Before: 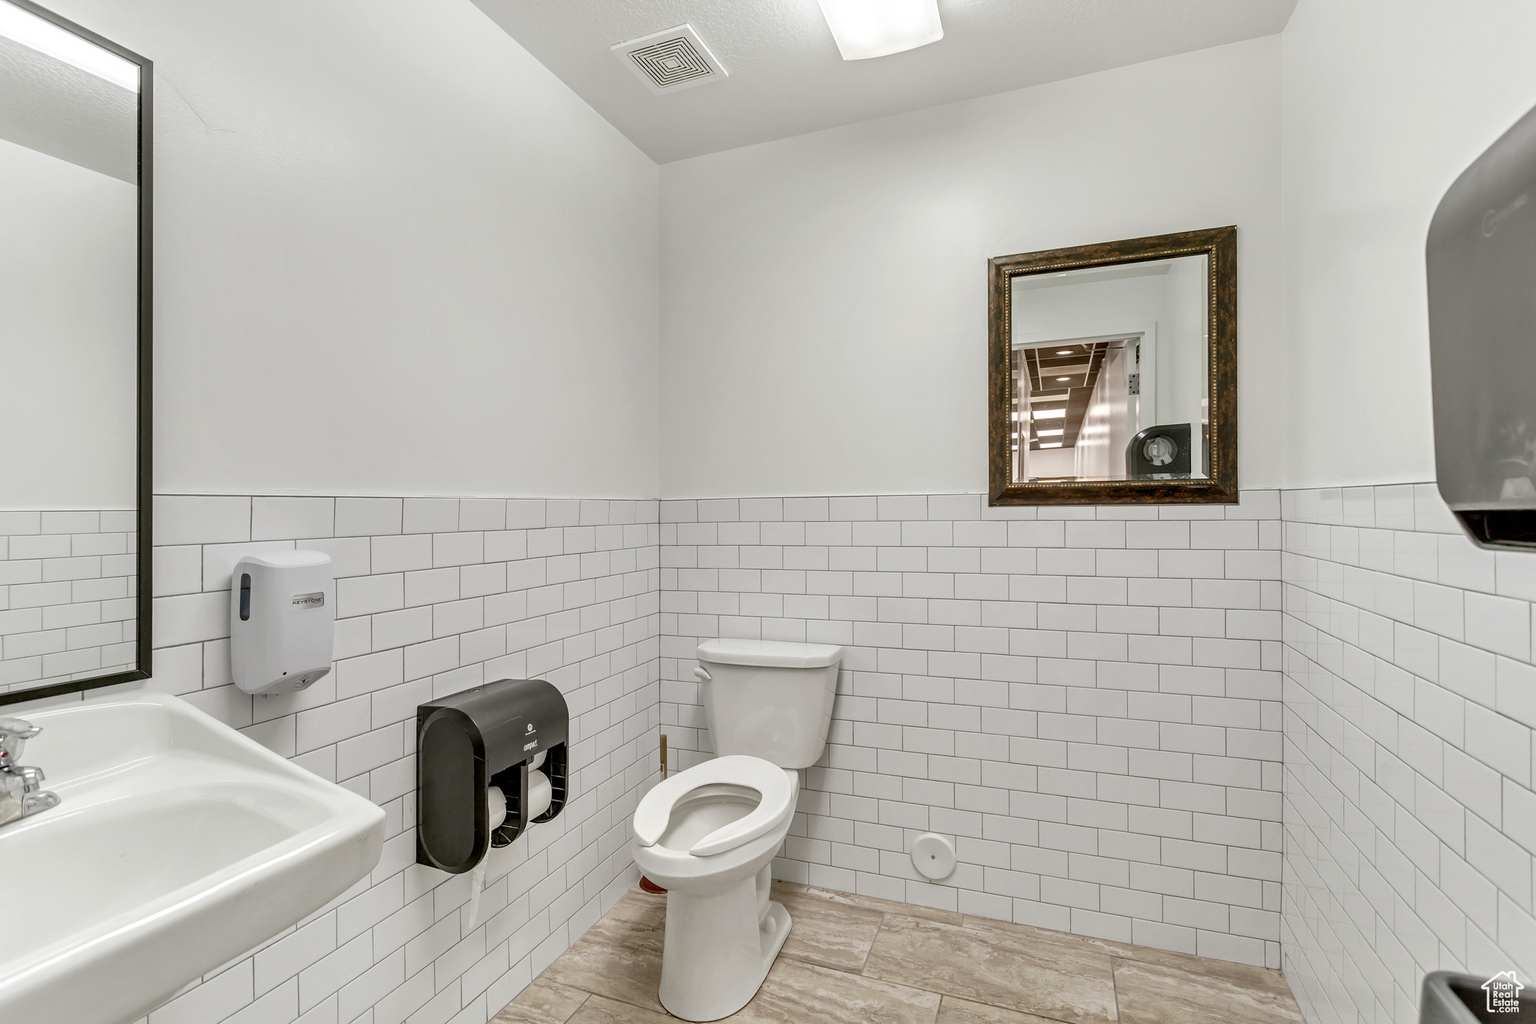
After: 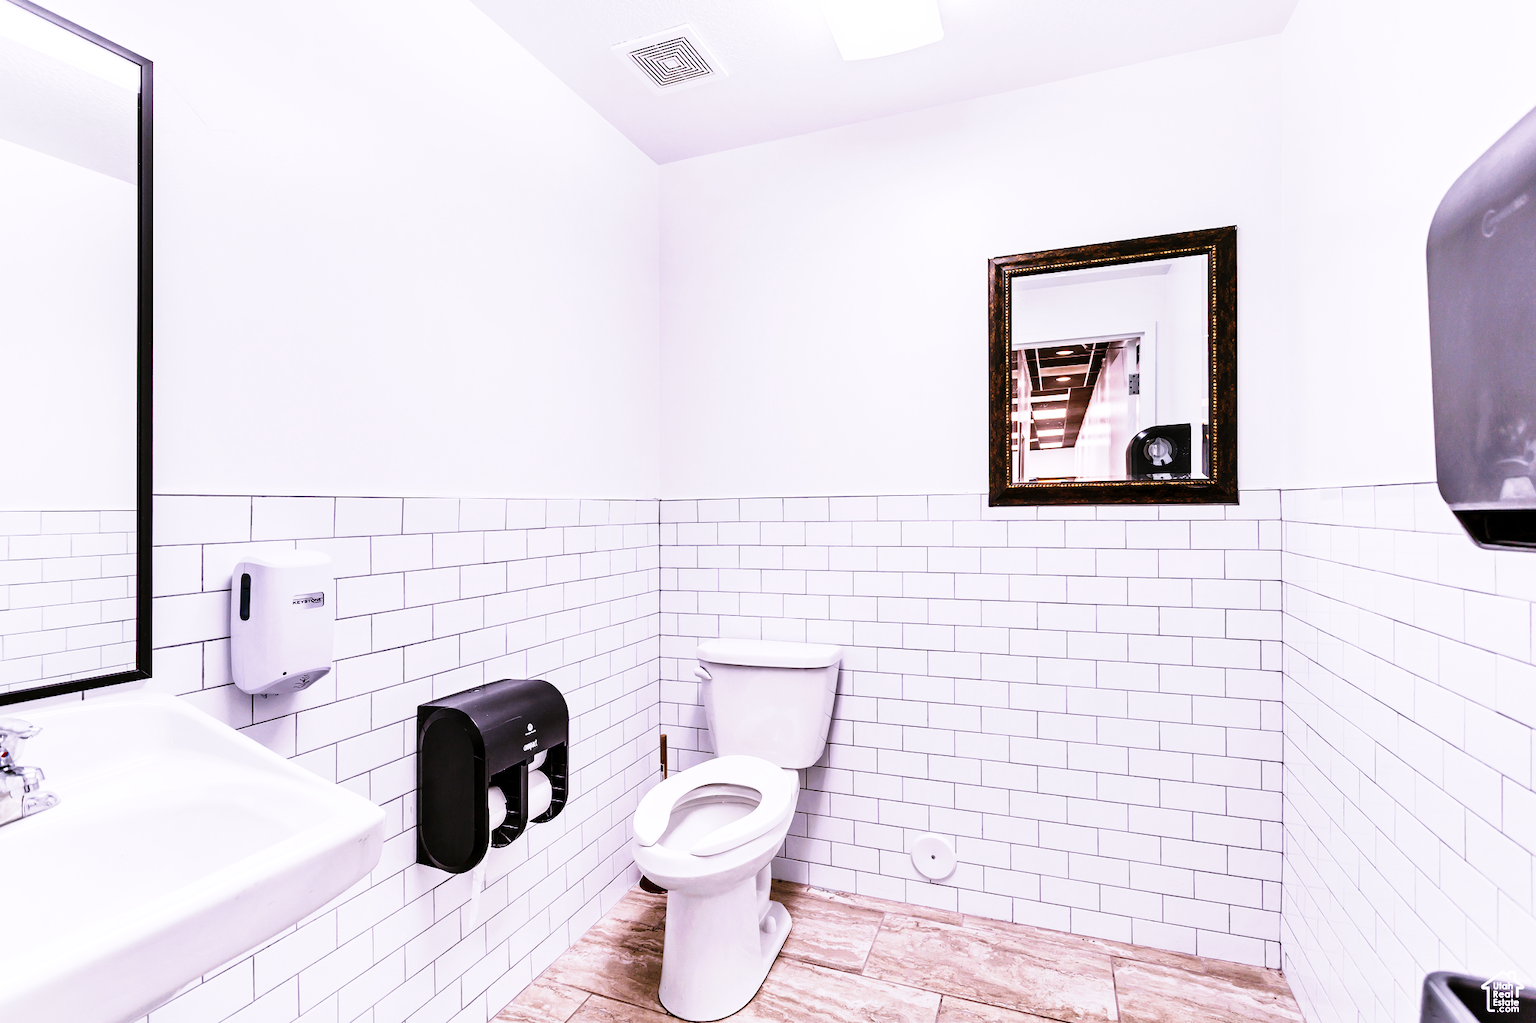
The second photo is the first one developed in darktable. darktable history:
white balance: red 1.042, blue 1.17
tone curve: curves: ch0 [(0, 0) (0.003, 0.001) (0.011, 0.005) (0.025, 0.009) (0.044, 0.014) (0.069, 0.018) (0.1, 0.025) (0.136, 0.029) (0.177, 0.042) (0.224, 0.064) (0.277, 0.107) (0.335, 0.182) (0.399, 0.3) (0.468, 0.462) (0.543, 0.639) (0.623, 0.802) (0.709, 0.916) (0.801, 0.963) (0.898, 0.988) (1, 1)], preserve colors none
